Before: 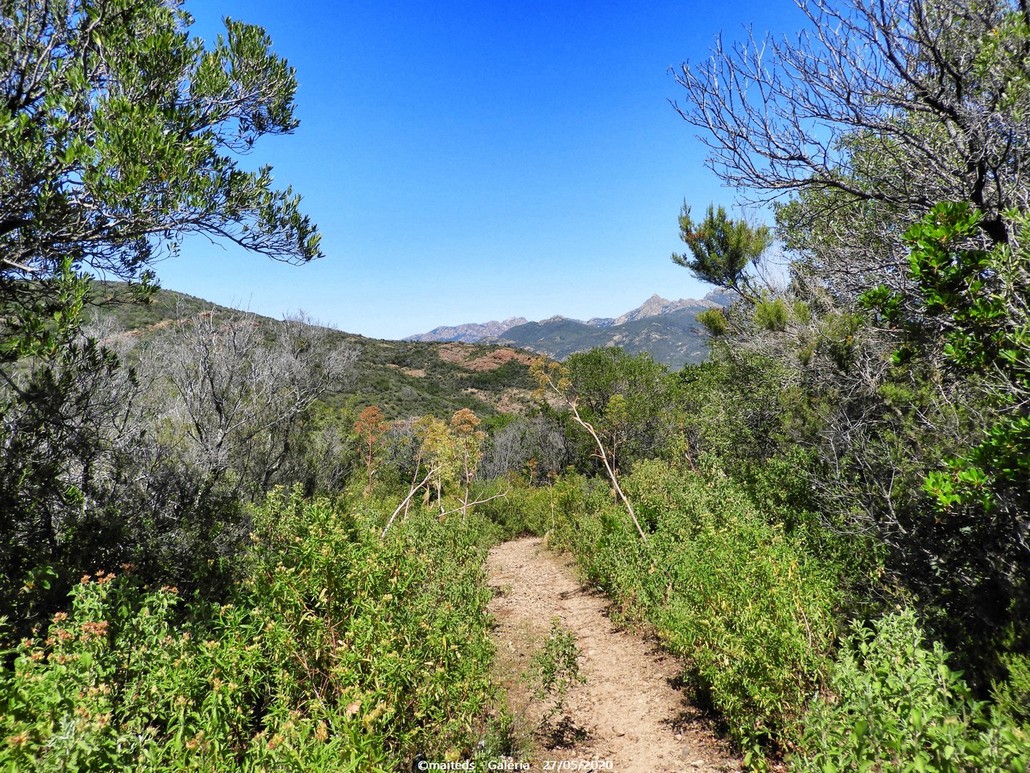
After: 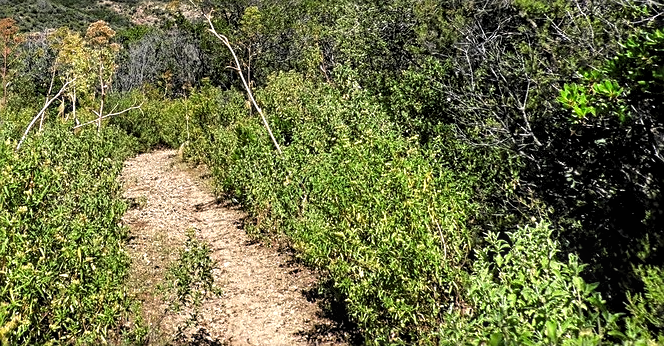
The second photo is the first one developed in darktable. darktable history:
crop and rotate: left 35.509%, top 50.238%, bottom 4.934%
sharpen: on, module defaults
haze removal: compatibility mode true, adaptive false
levels: levels [0.052, 0.496, 0.908]
local contrast: on, module defaults
